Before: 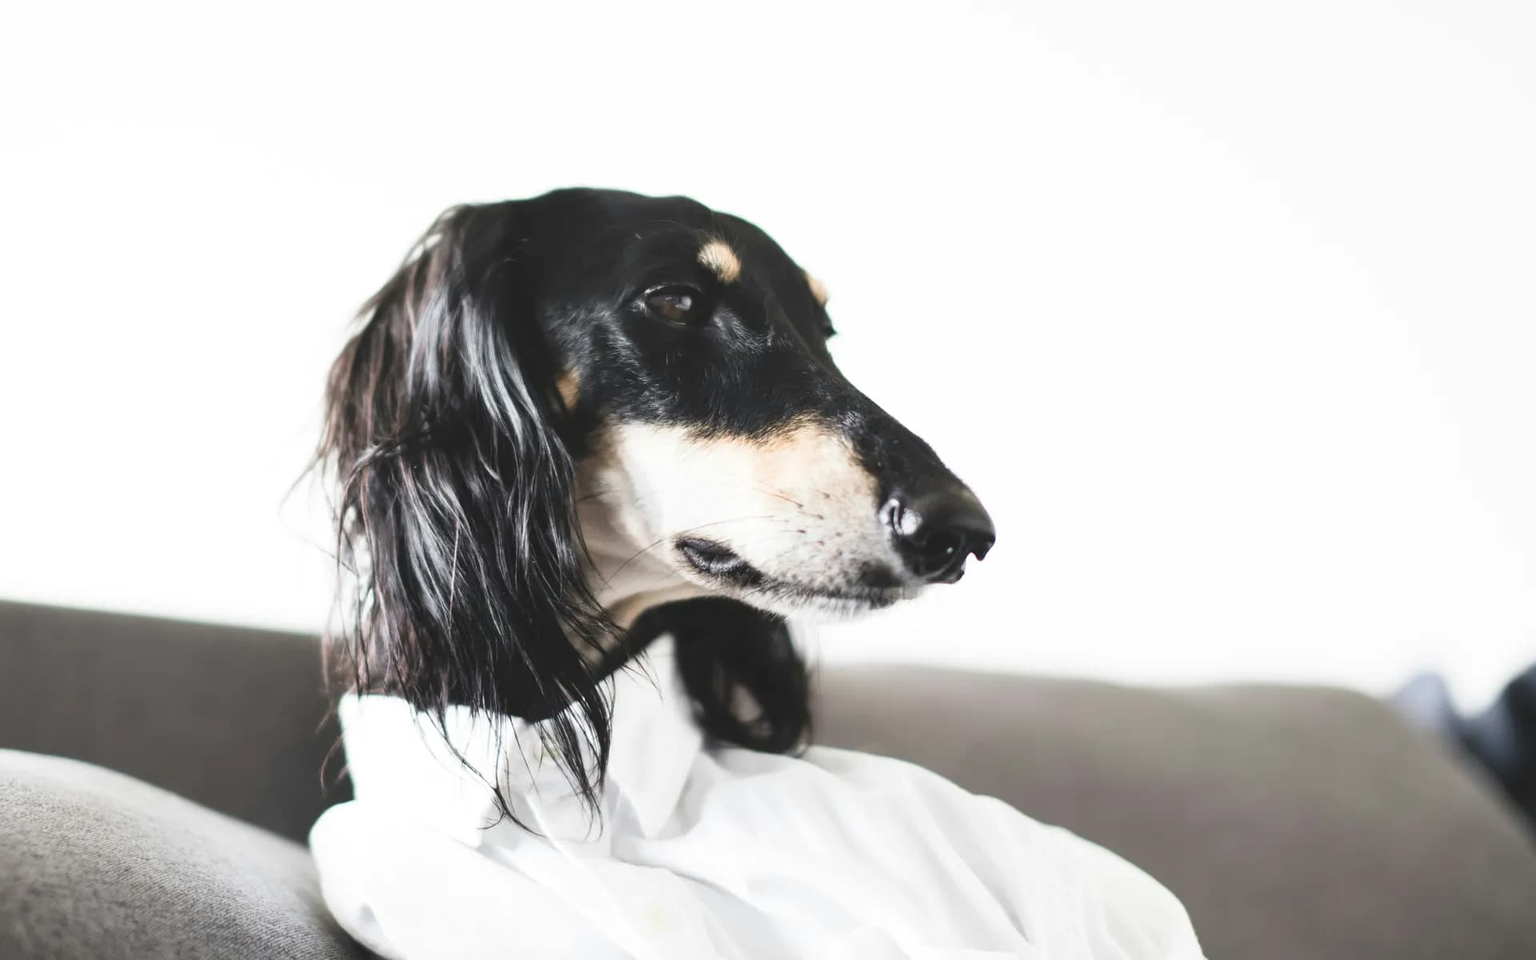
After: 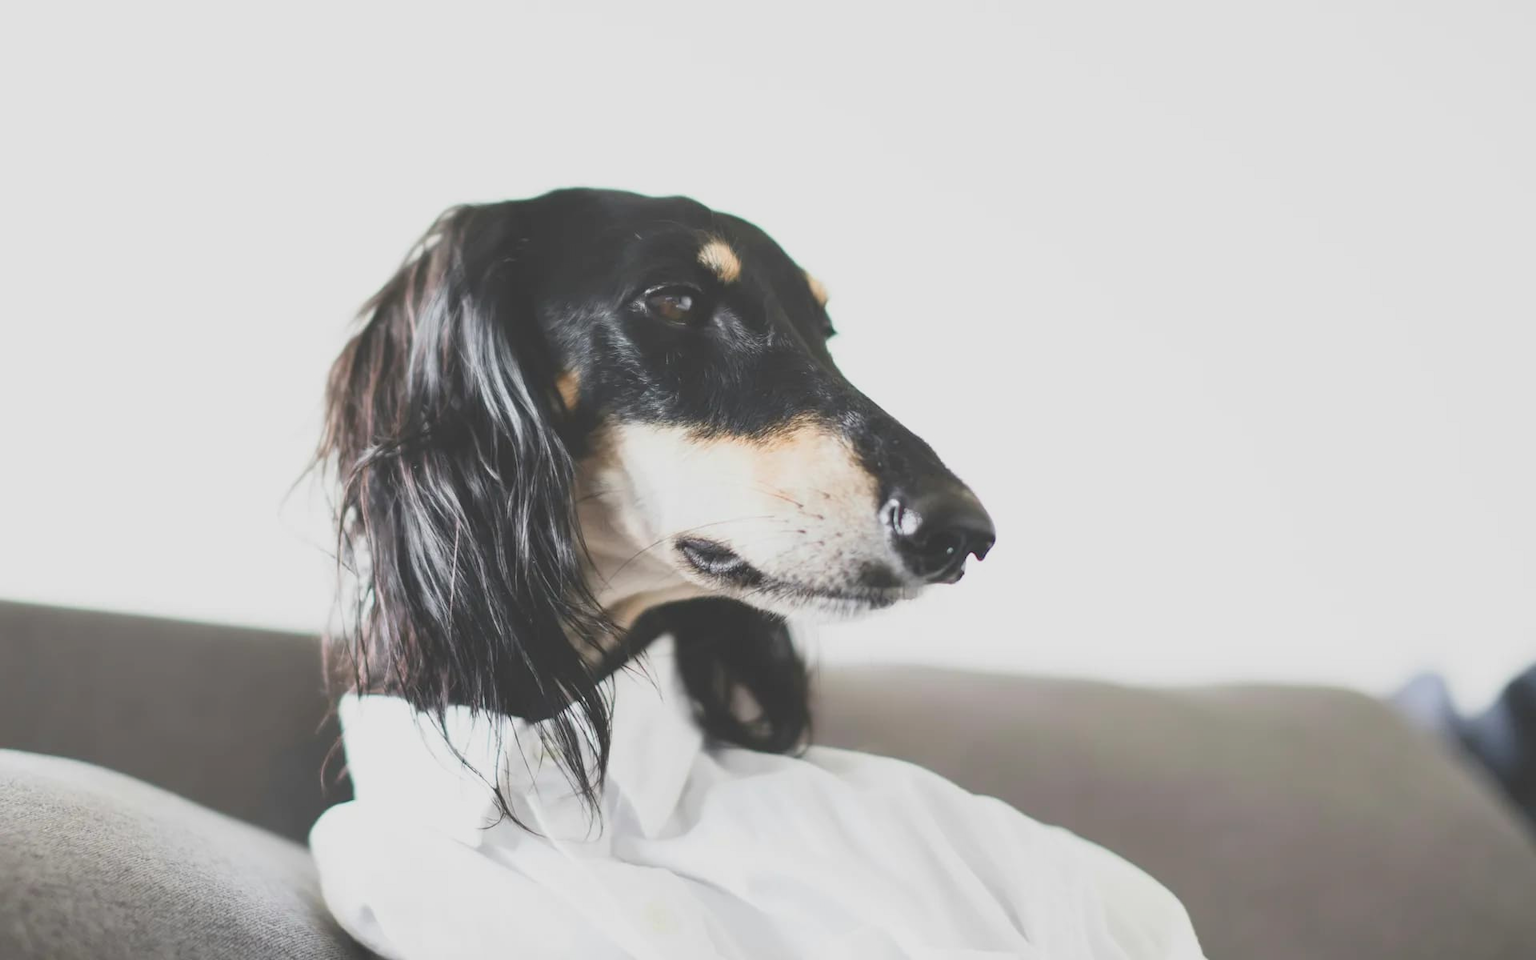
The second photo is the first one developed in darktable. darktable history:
contrast brightness saturation: contrast -0.28
exposure: black level correction 0.001, exposure 0.191 EV, compensate highlight preservation false
